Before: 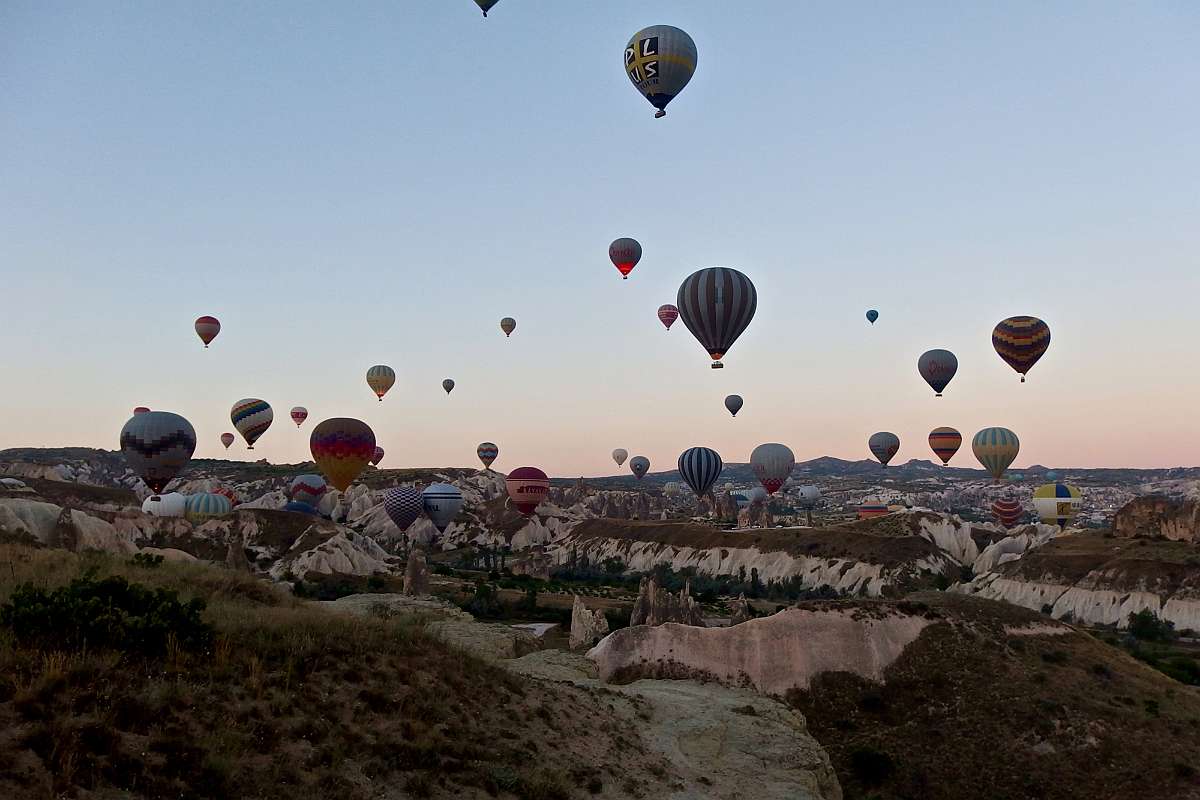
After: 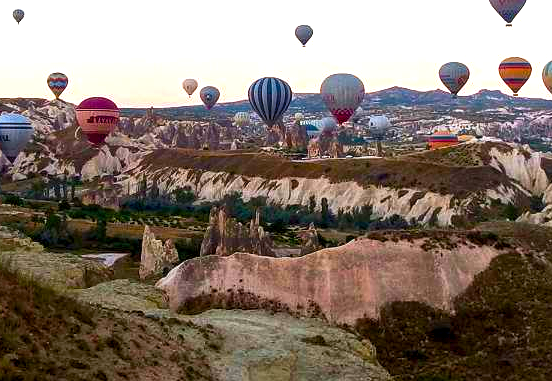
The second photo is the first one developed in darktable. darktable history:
color balance rgb: linear chroma grading › shadows 31.675%, linear chroma grading › global chroma -2.476%, linear chroma grading › mid-tones 4.145%, perceptual saturation grading › global saturation 28.707%, perceptual saturation grading › mid-tones 11.976%, perceptual saturation grading › shadows 9.124%, perceptual brilliance grading › global brilliance 29.648%, perceptual brilliance grading › highlights 12.209%, perceptual brilliance grading › mid-tones 24.004%, contrast -10.401%
local contrast: on, module defaults
crop: left 35.845%, top 46.285%, right 18.088%, bottom 6.076%
